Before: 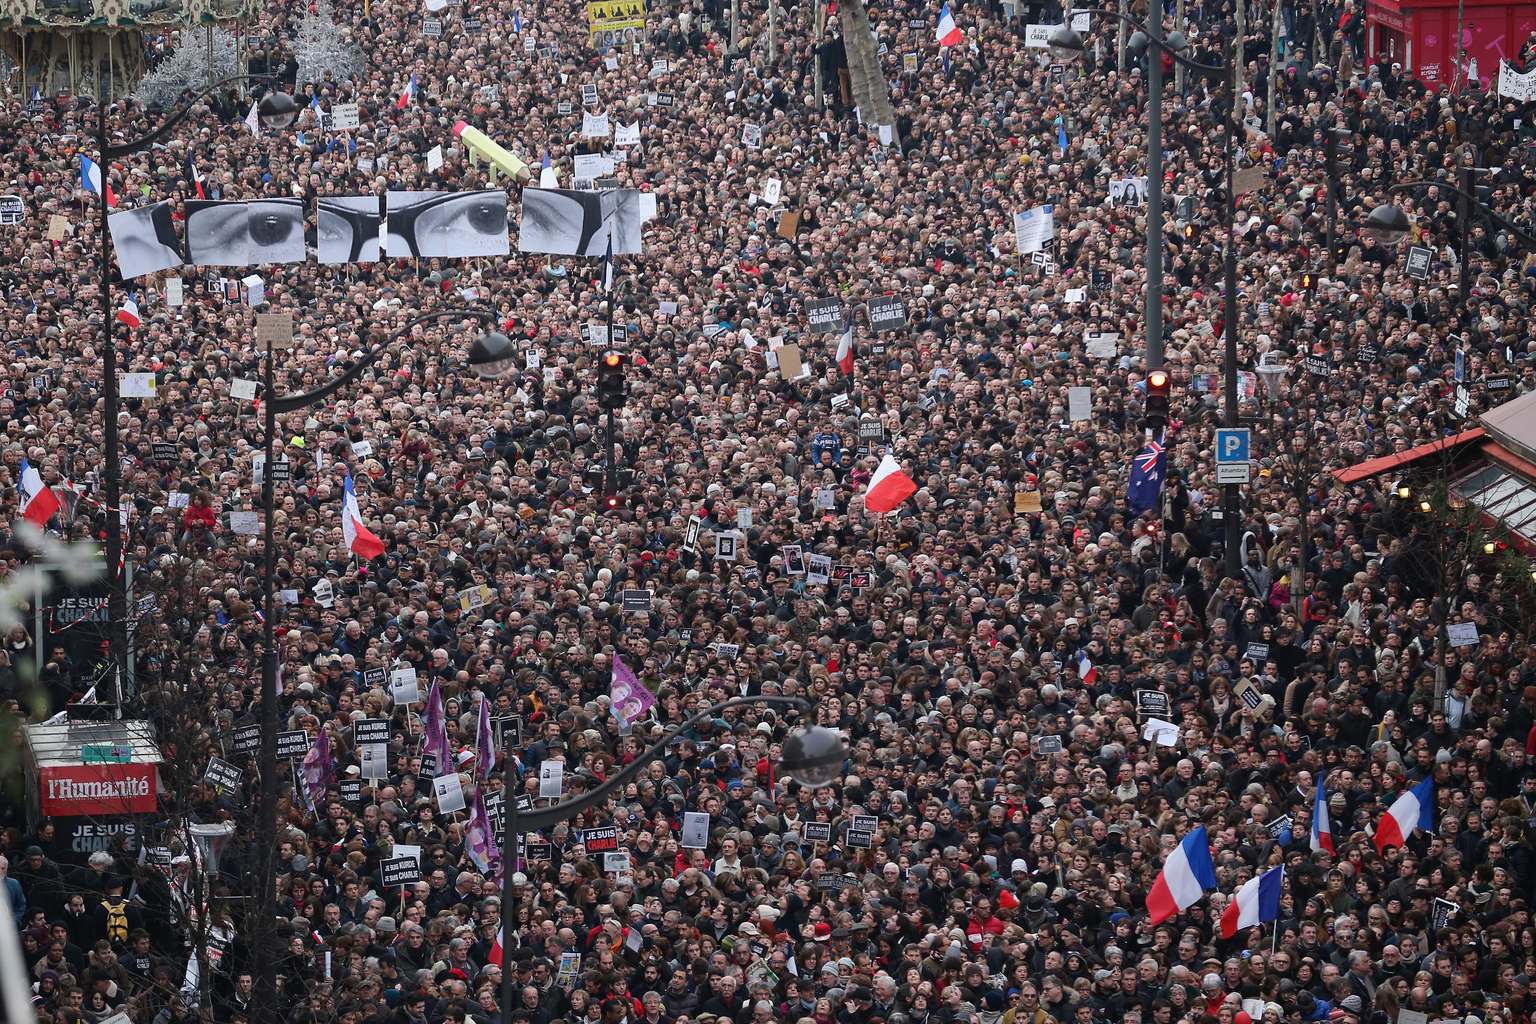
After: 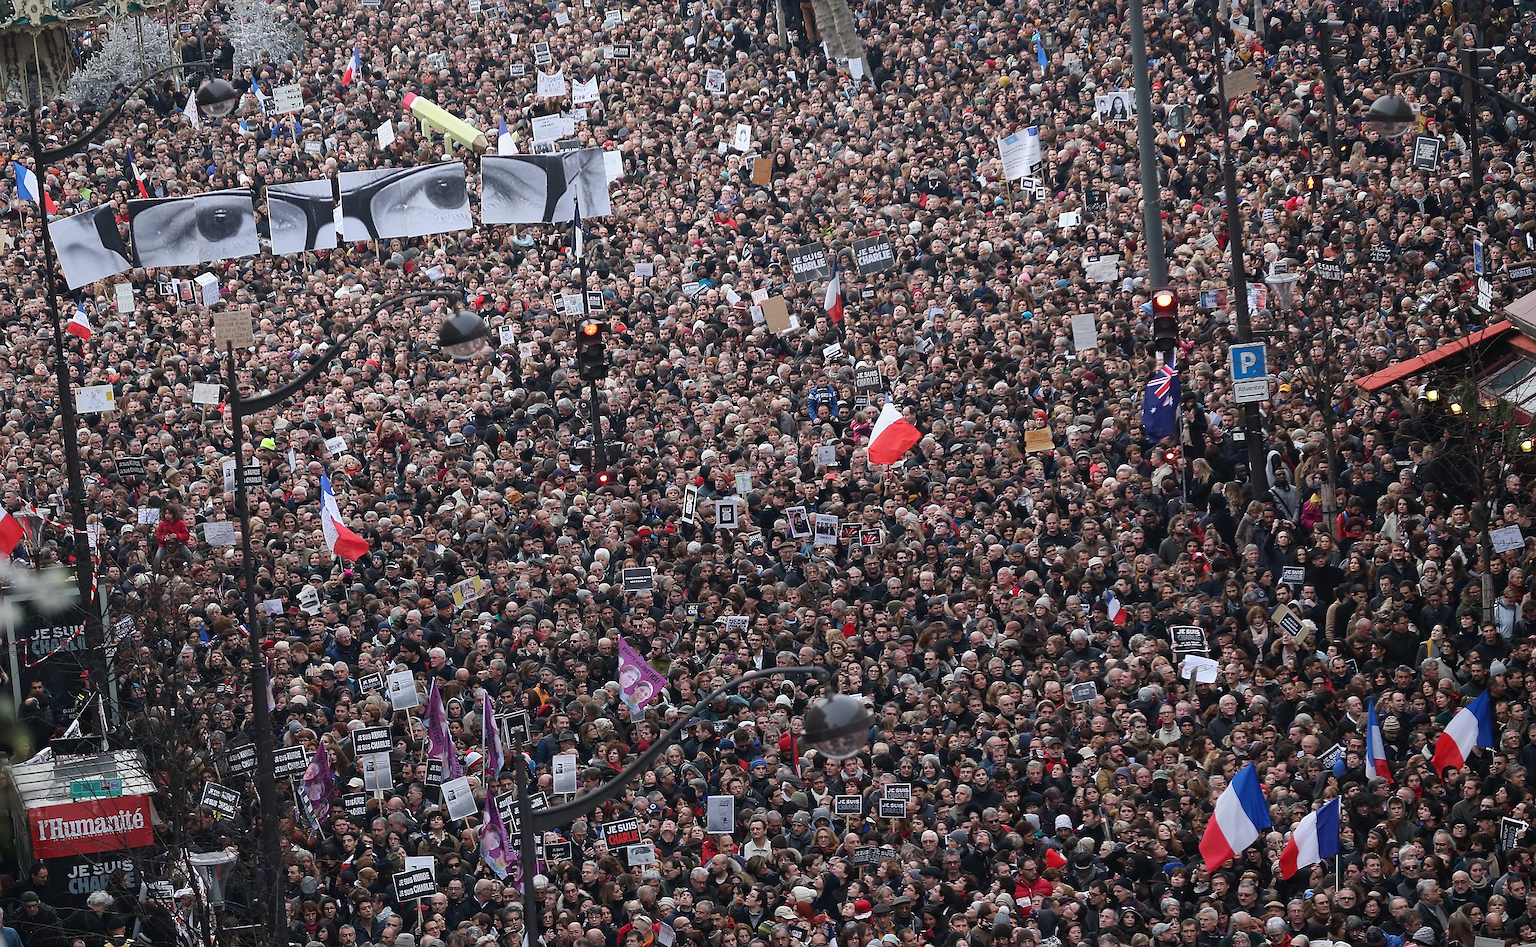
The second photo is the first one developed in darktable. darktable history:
sharpen: on, module defaults
rotate and perspective: rotation -5°, crop left 0.05, crop right 0.952, crop top 0.11, crop bottom 0.89
